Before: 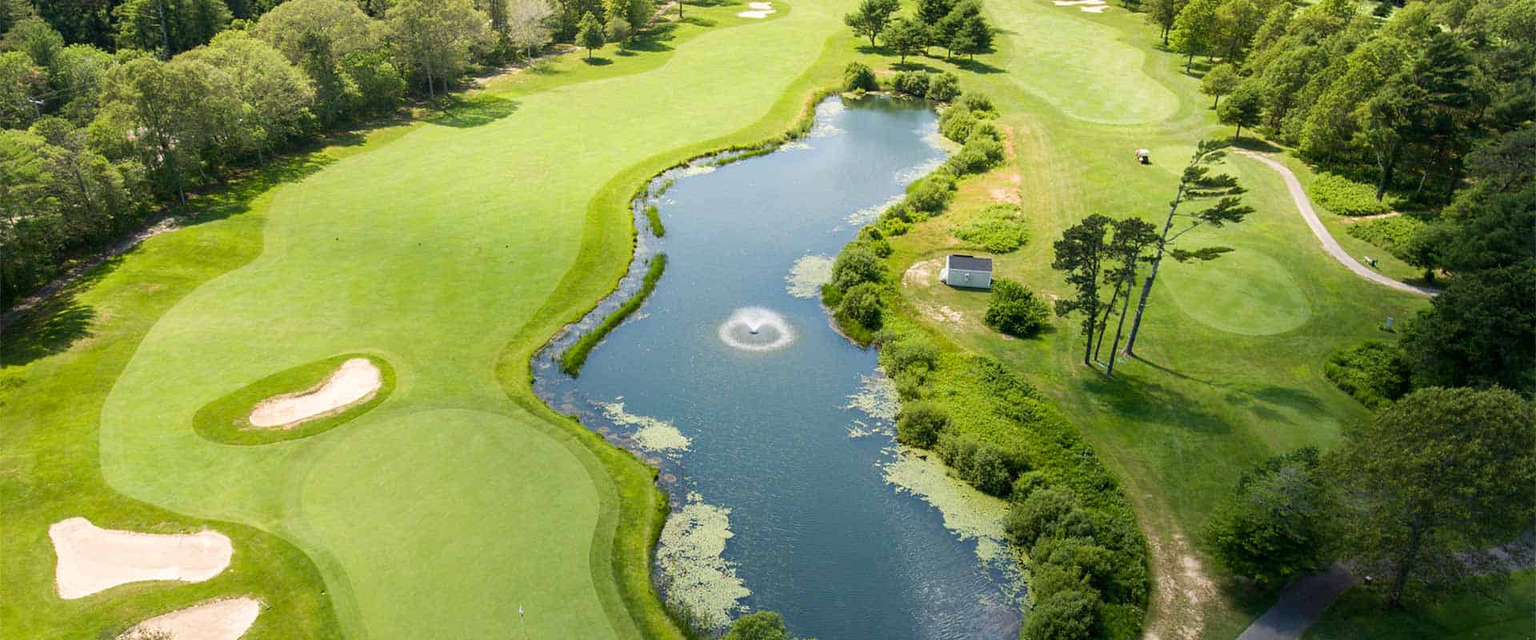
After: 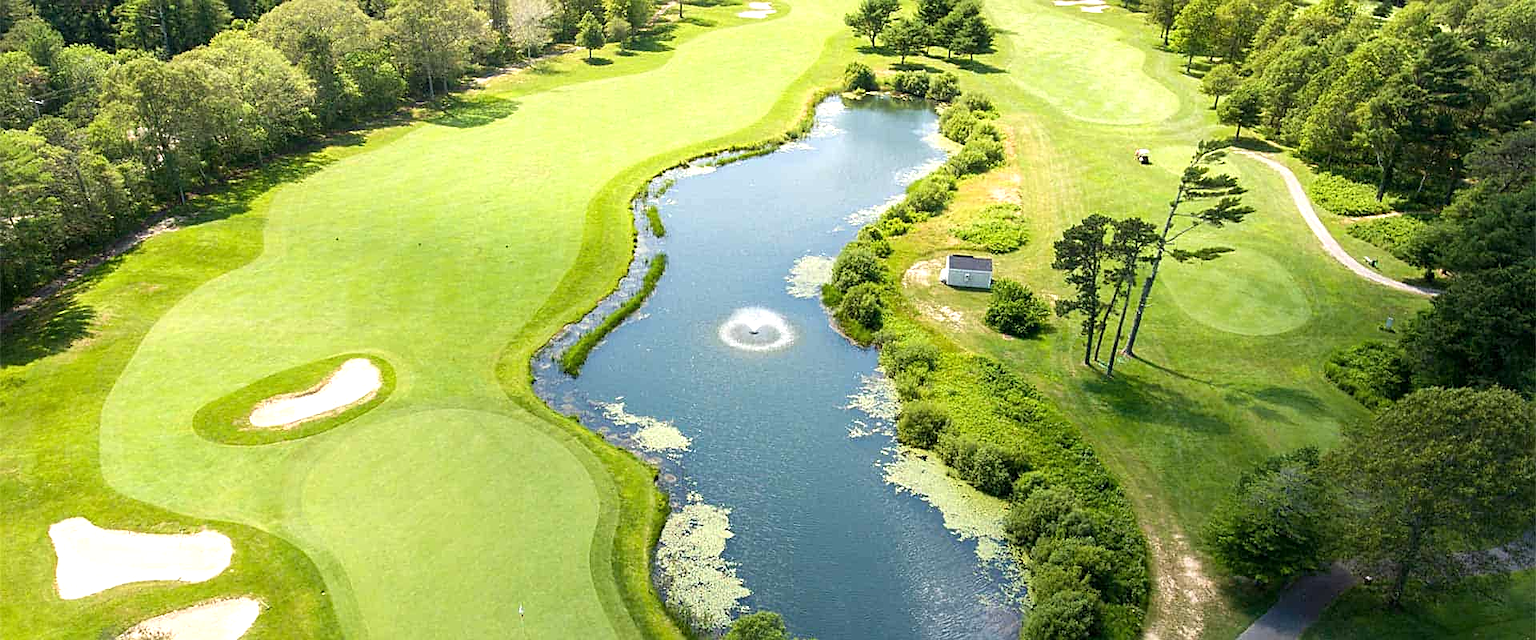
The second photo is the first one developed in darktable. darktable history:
exposure: exposure 0.496 EV, compensate highlight preservation false
sharpen: on, module defaults
